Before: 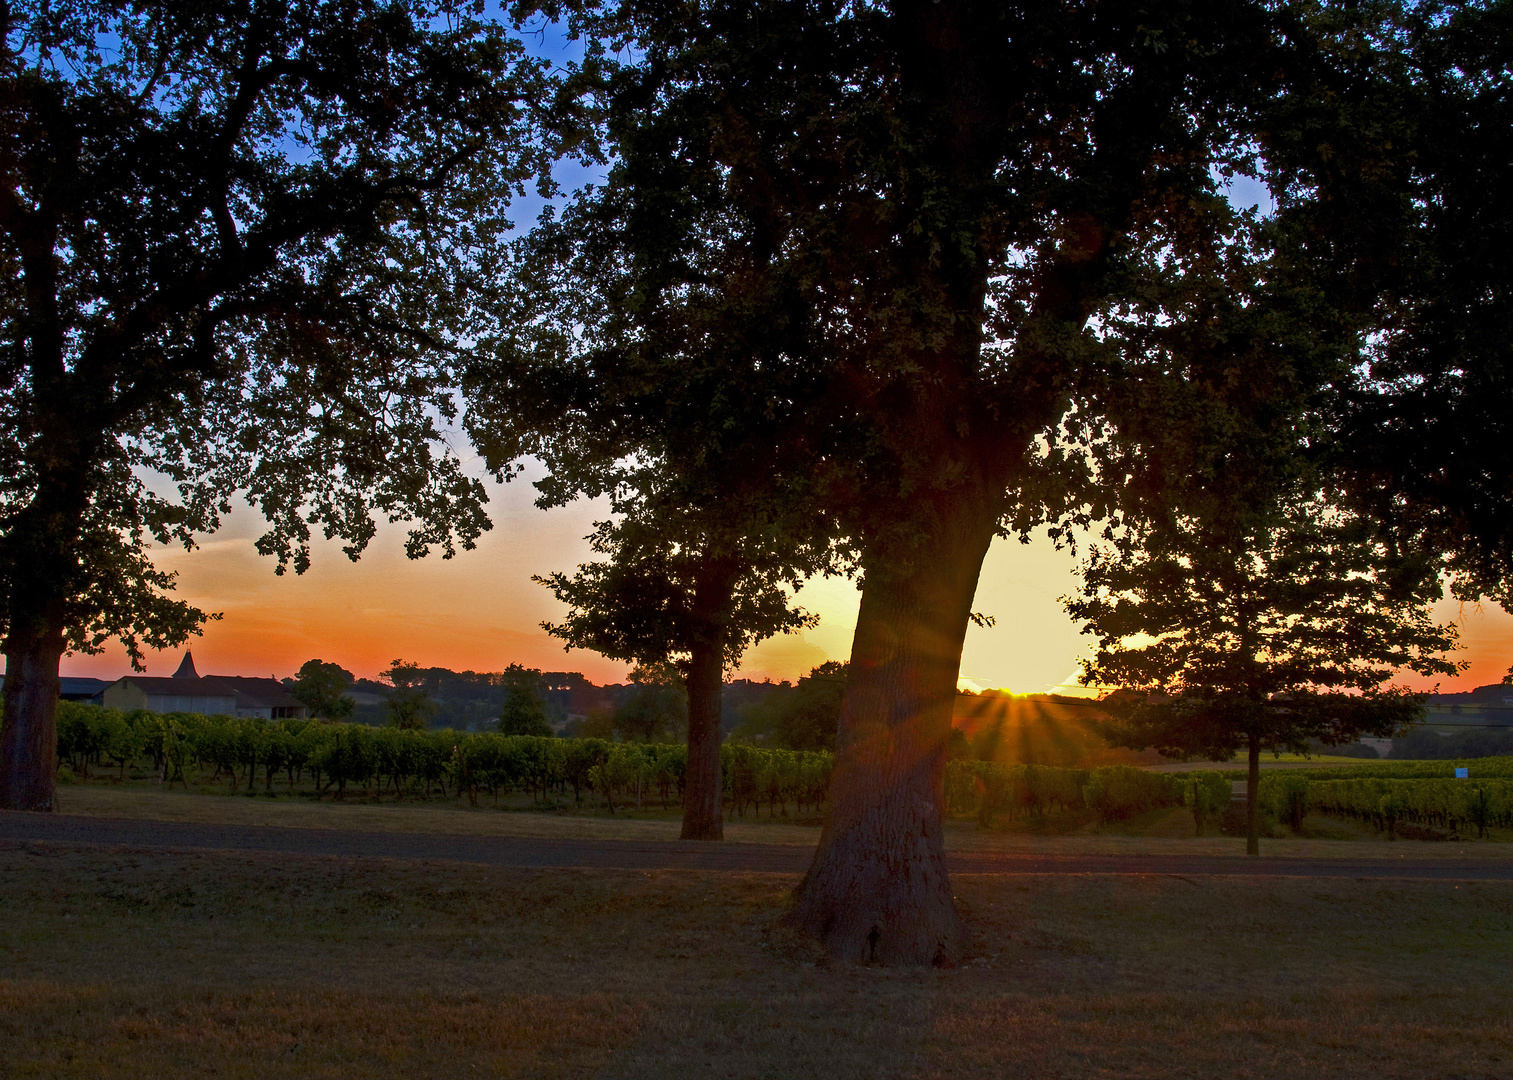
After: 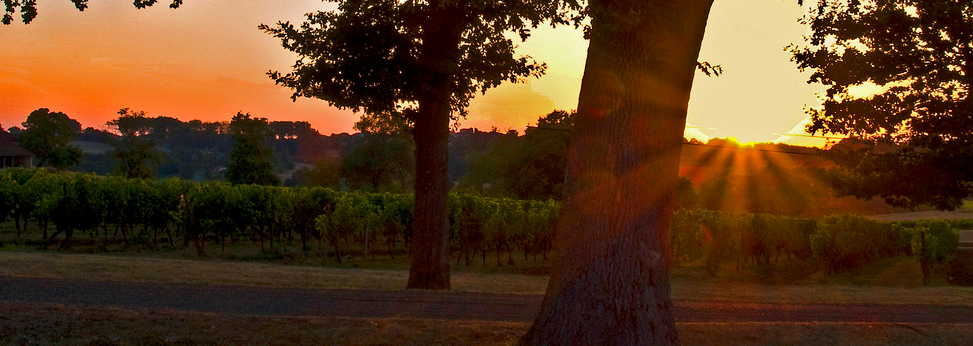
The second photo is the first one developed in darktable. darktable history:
crop: left 18.099%, top 51.085%, right 17.554%, bottom 16.797%
